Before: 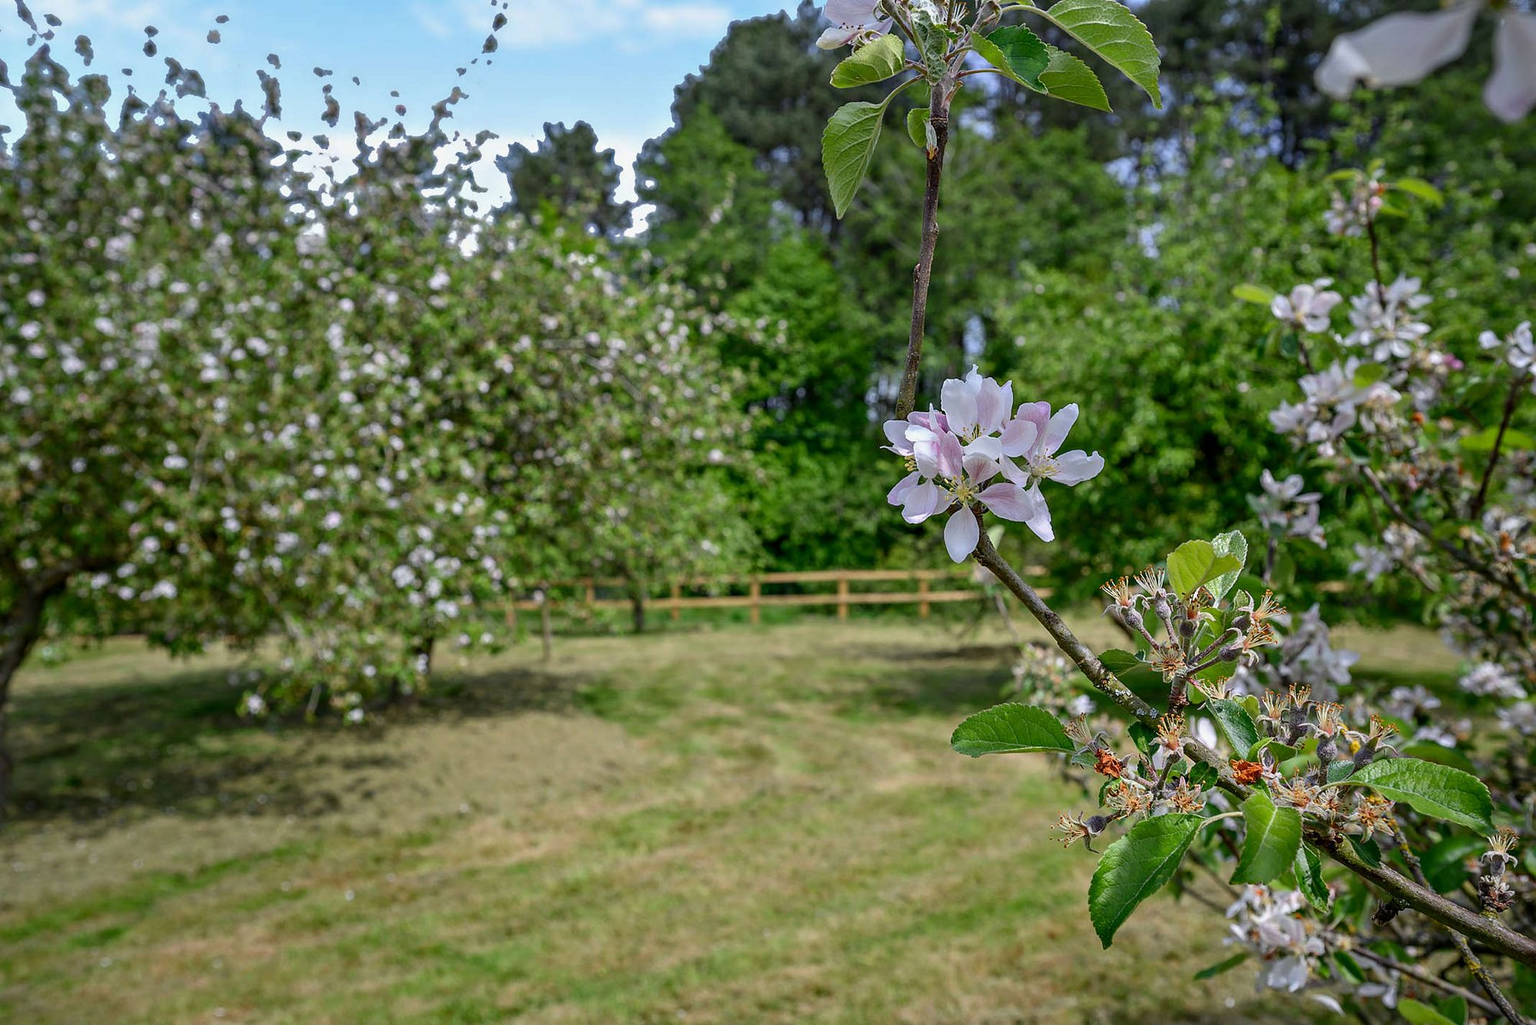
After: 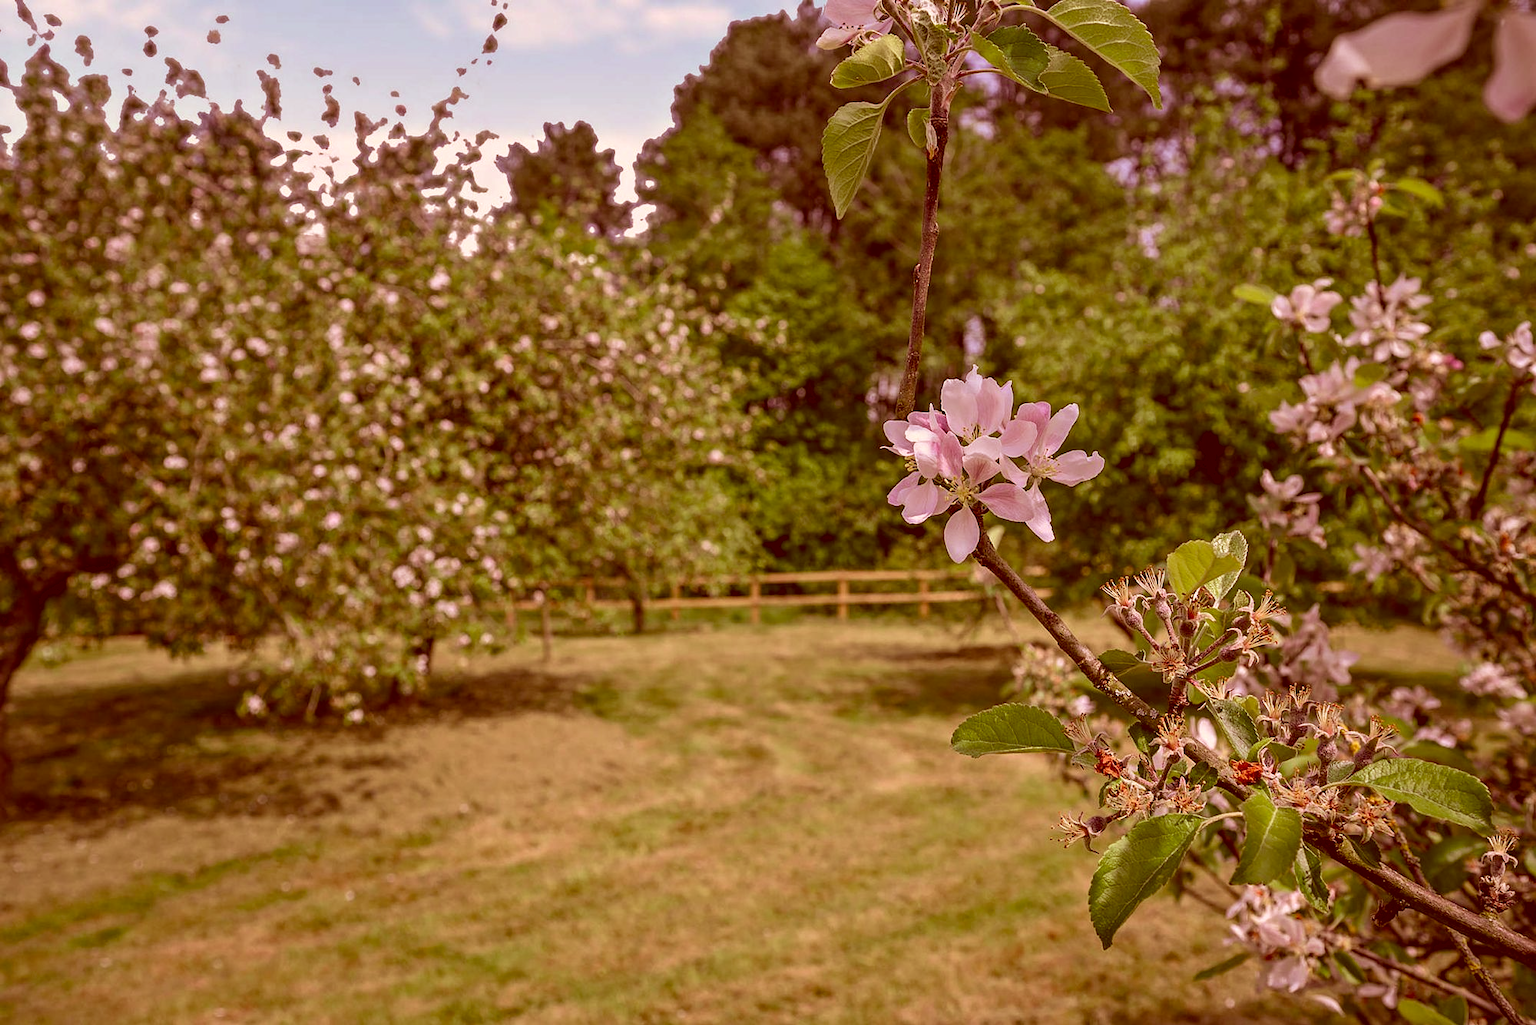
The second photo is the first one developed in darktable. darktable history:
velvia: on, module defaults
color correction: highlights a* 9.22, highlights b* 8.82, shadows a* 39.46, shadows b* 39.98, saturation 0.816
